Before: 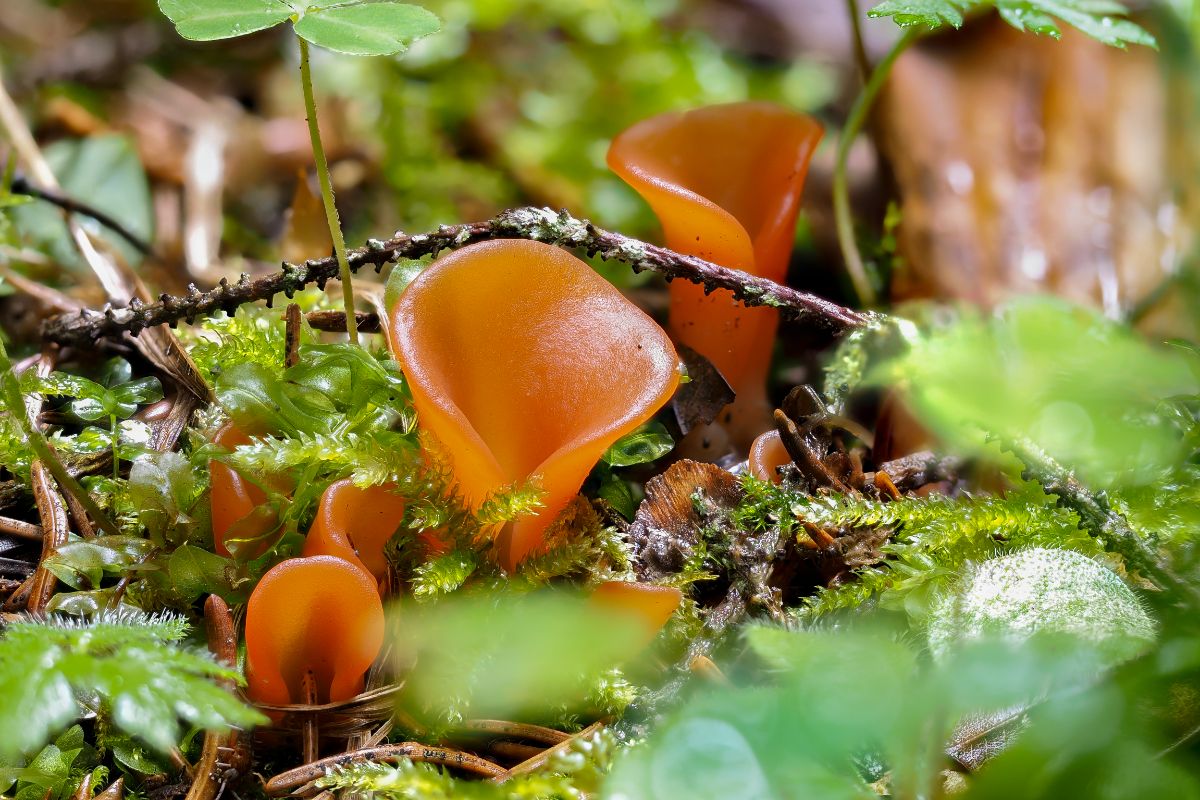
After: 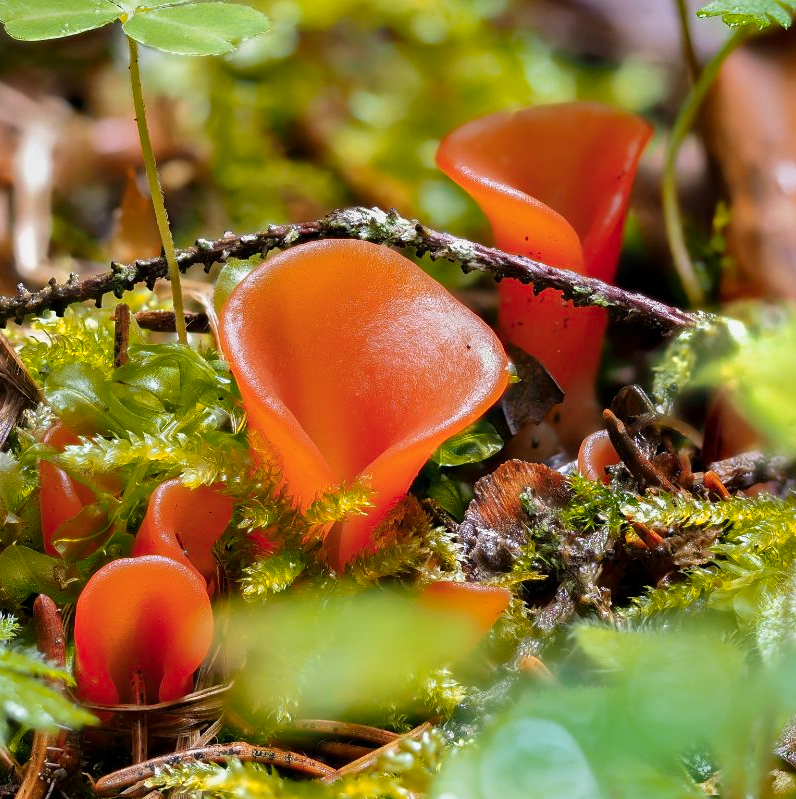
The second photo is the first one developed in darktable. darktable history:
crop and rotate: left 14.331%, right 19.277%
color zones: curves: ch1 [(0.235, 0.558) (0.75, 0.5)]; ch2 [(0.25, 0.462) (0.749, 0.457)]
